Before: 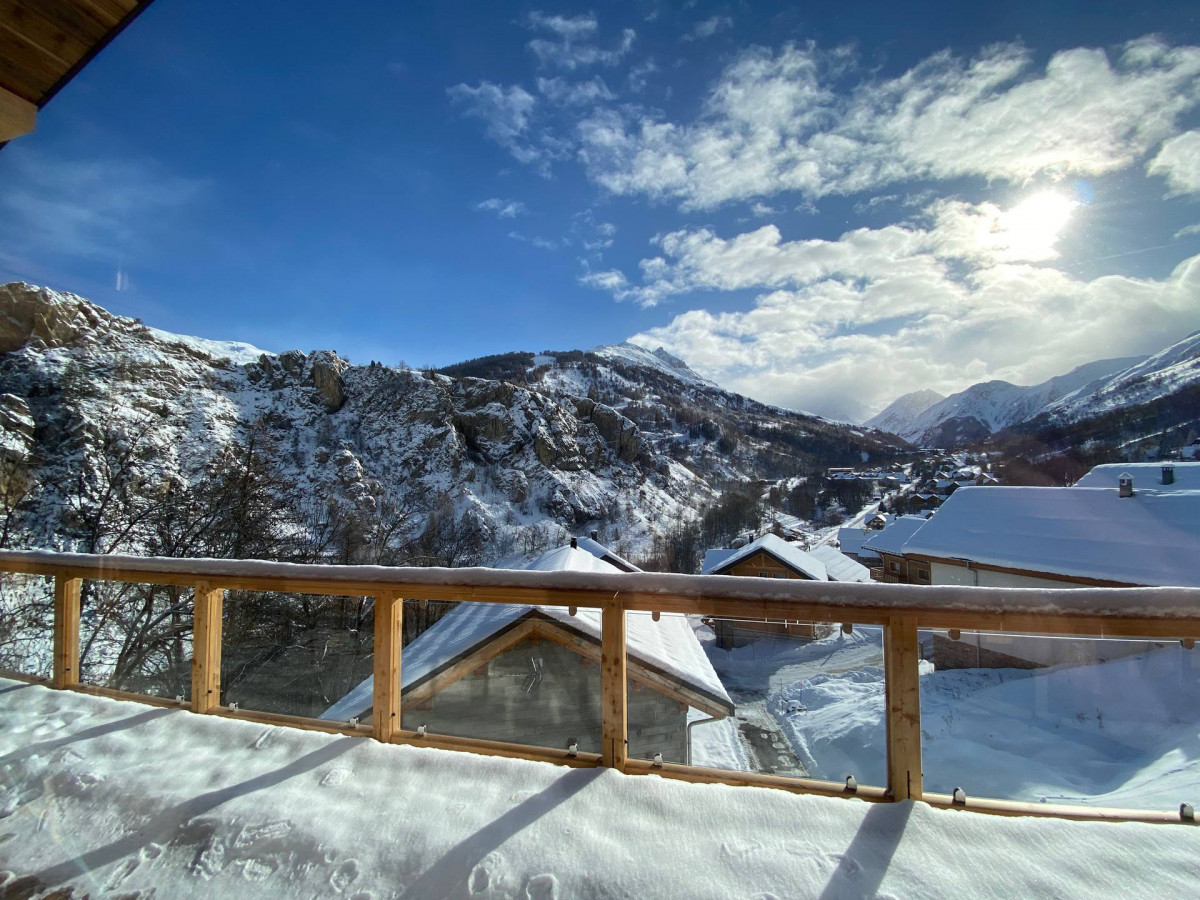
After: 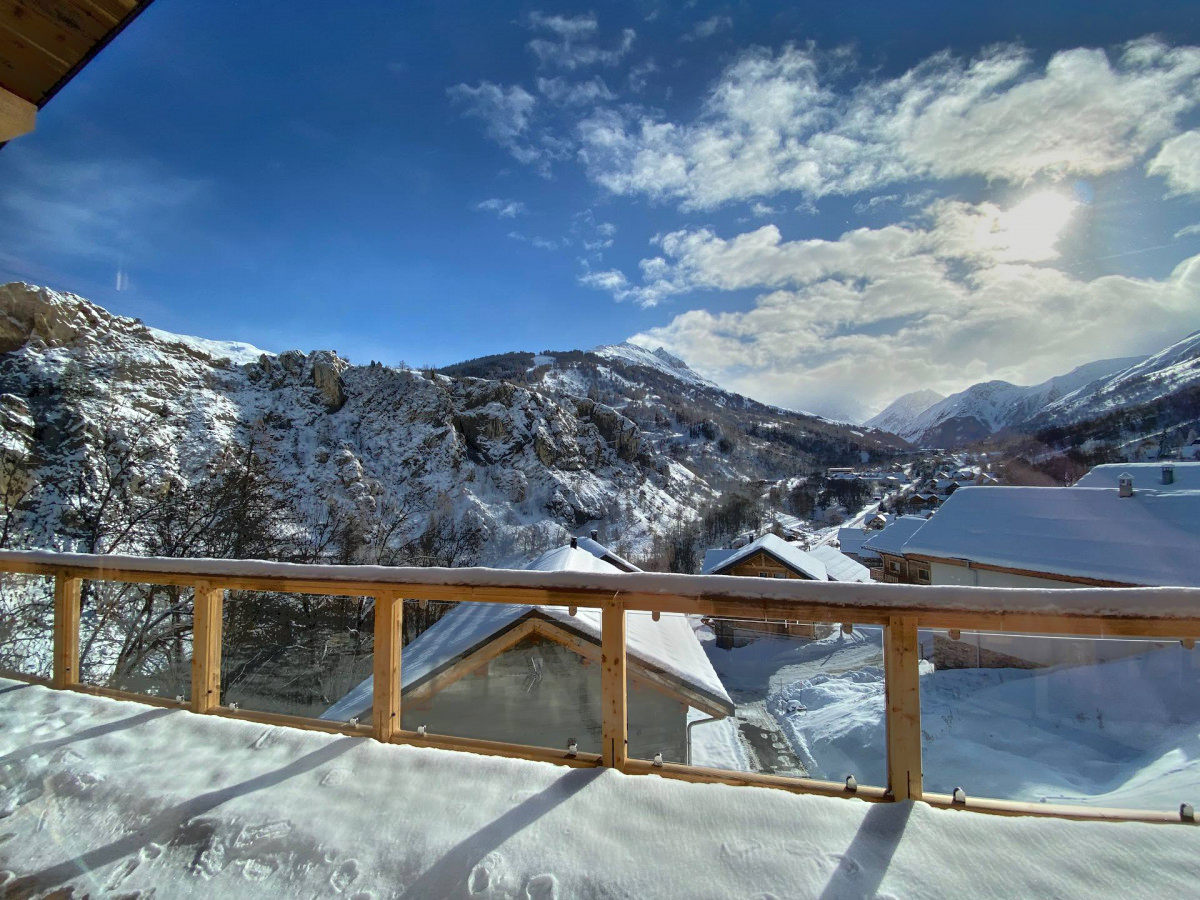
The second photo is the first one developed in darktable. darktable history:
shadows and highlights: shadows 31.4, highlights 0.971, highlights color adjustment 73.75%, soften with gaussian
tone equalizer: -7 EV -0.644 EV, -6 EV 1.02 EV, -5 EV -0.462 EV, -4 EV 0.457 EV, -3 EV 0.42 EV, -2 EV 0.177 EV, -1 EV -0.169 EV, +0 EV -0.42 EV
